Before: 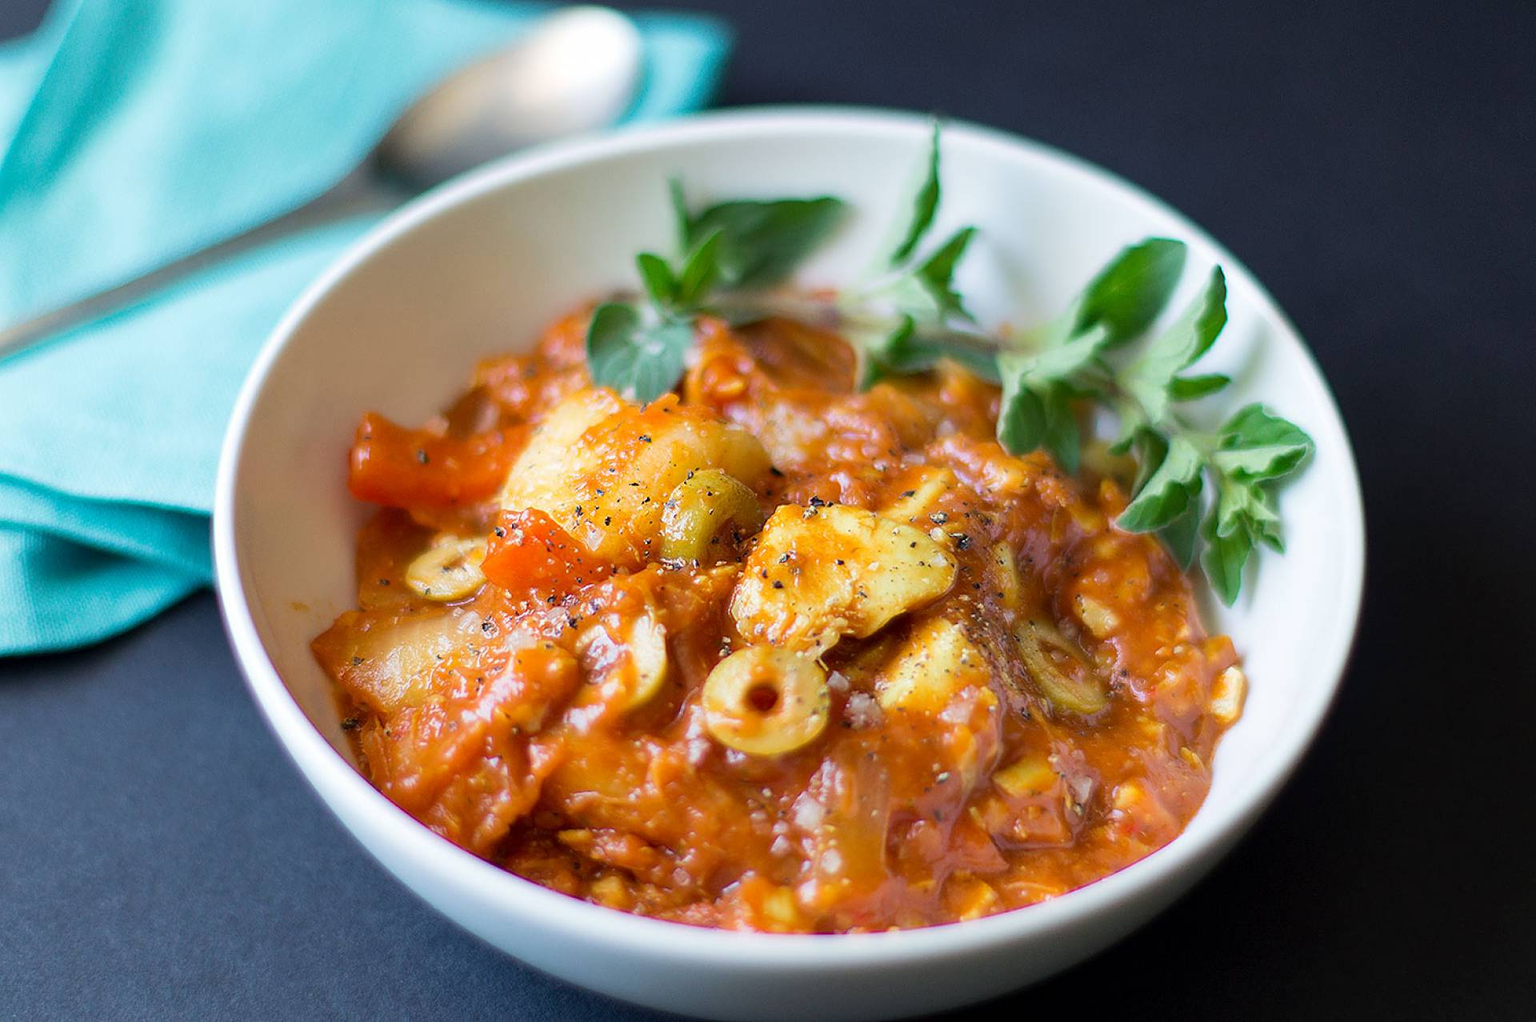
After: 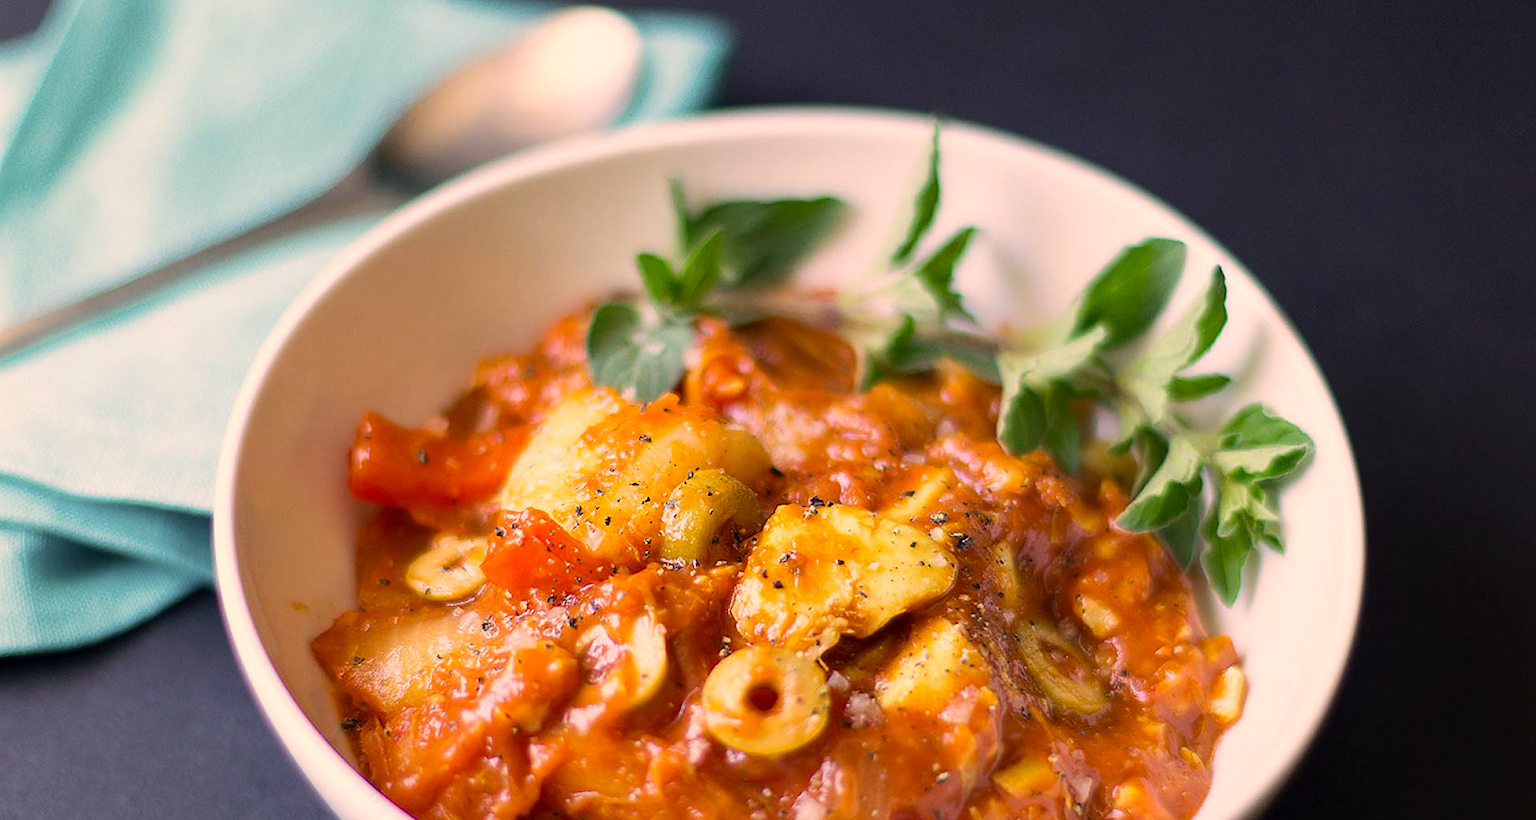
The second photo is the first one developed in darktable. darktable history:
contrast brightness saturation: contrast 0.07
crop: bottom 19.644%
color correction: highlights a* 17.88, highlights b* 18.79
